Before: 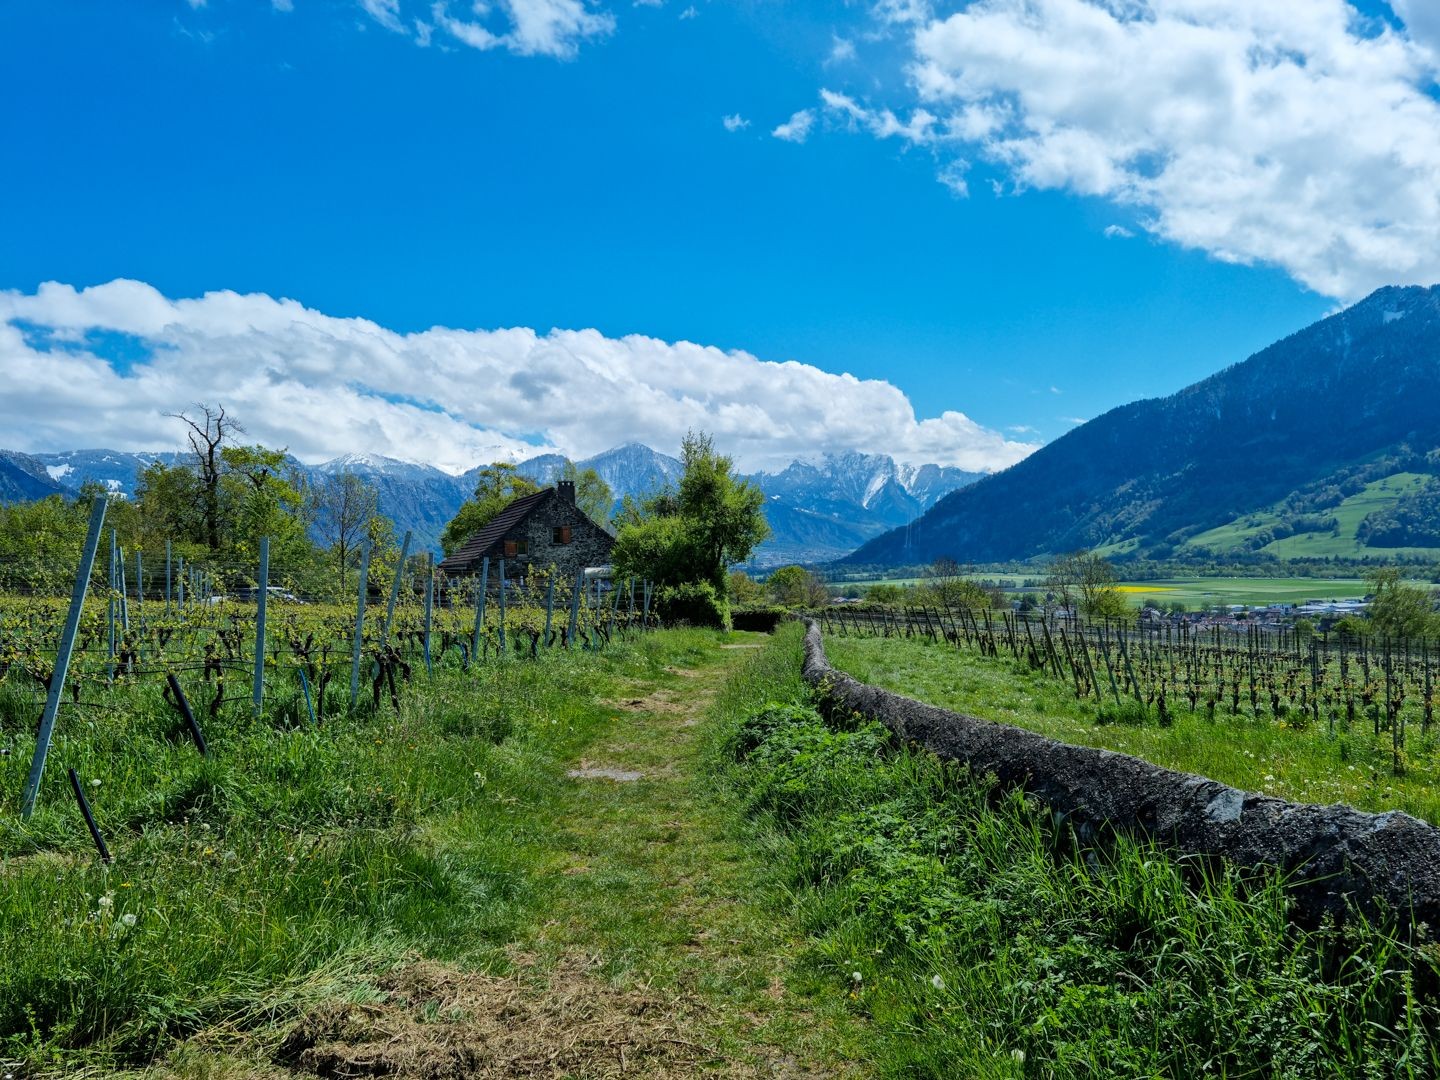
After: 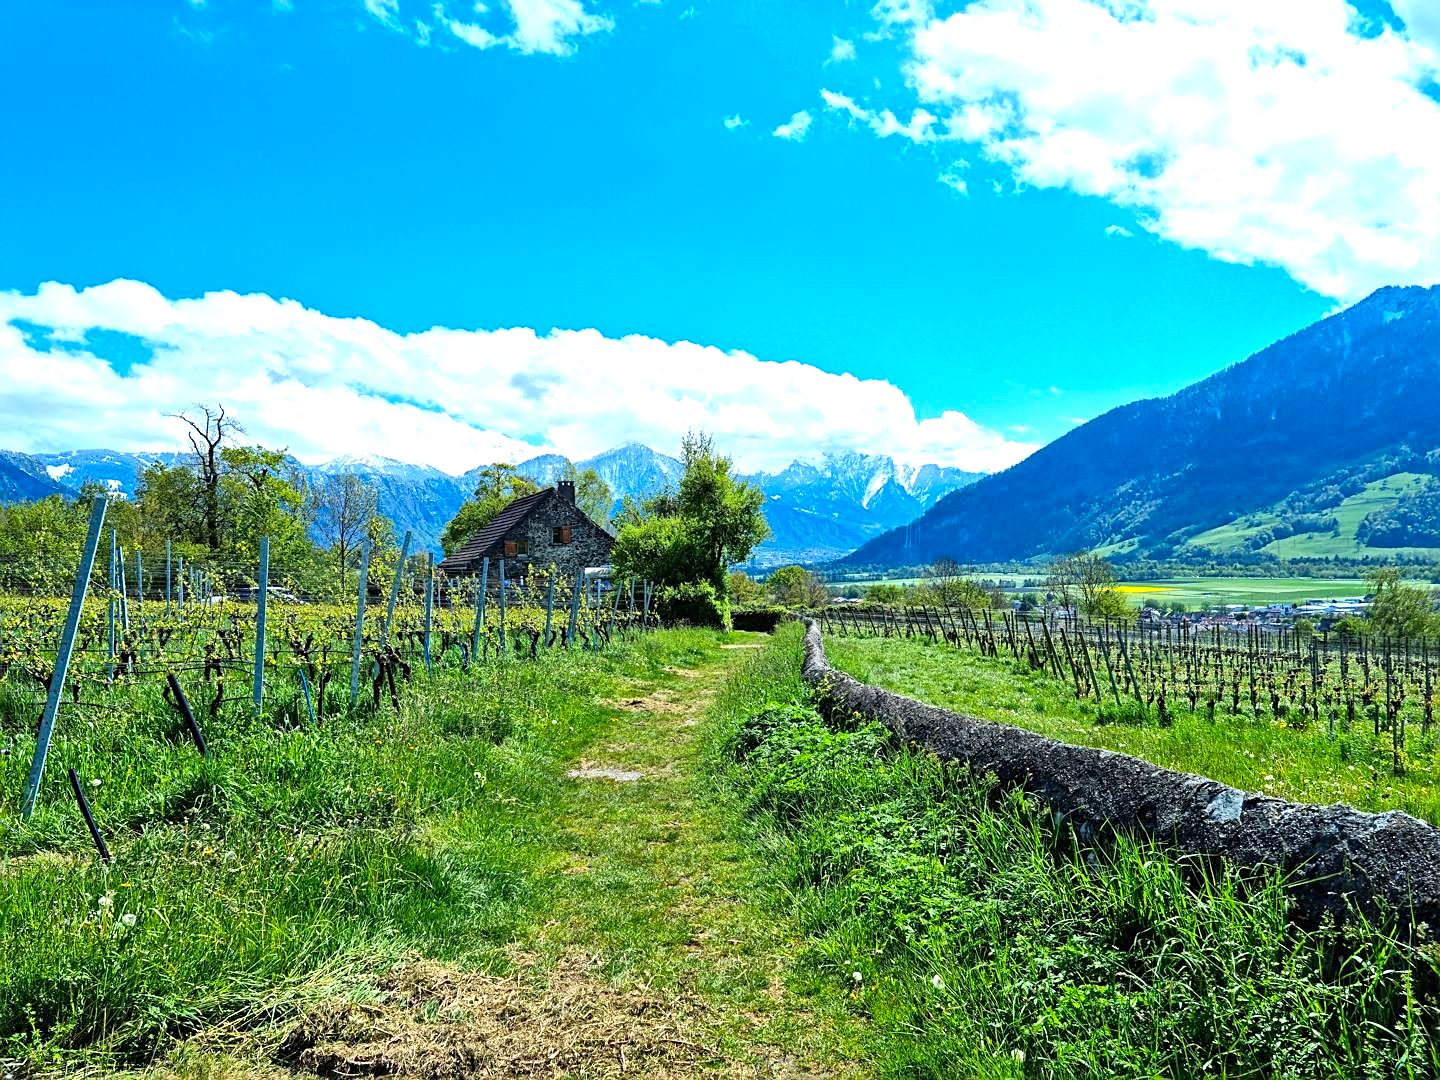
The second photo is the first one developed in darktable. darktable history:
exposure: black level correction 0, exposure 1 EV, compensate highlight preservation false
contrast brightness saturation: contrast 0.038, saturation 0.161
sharpen: on, module defaults
